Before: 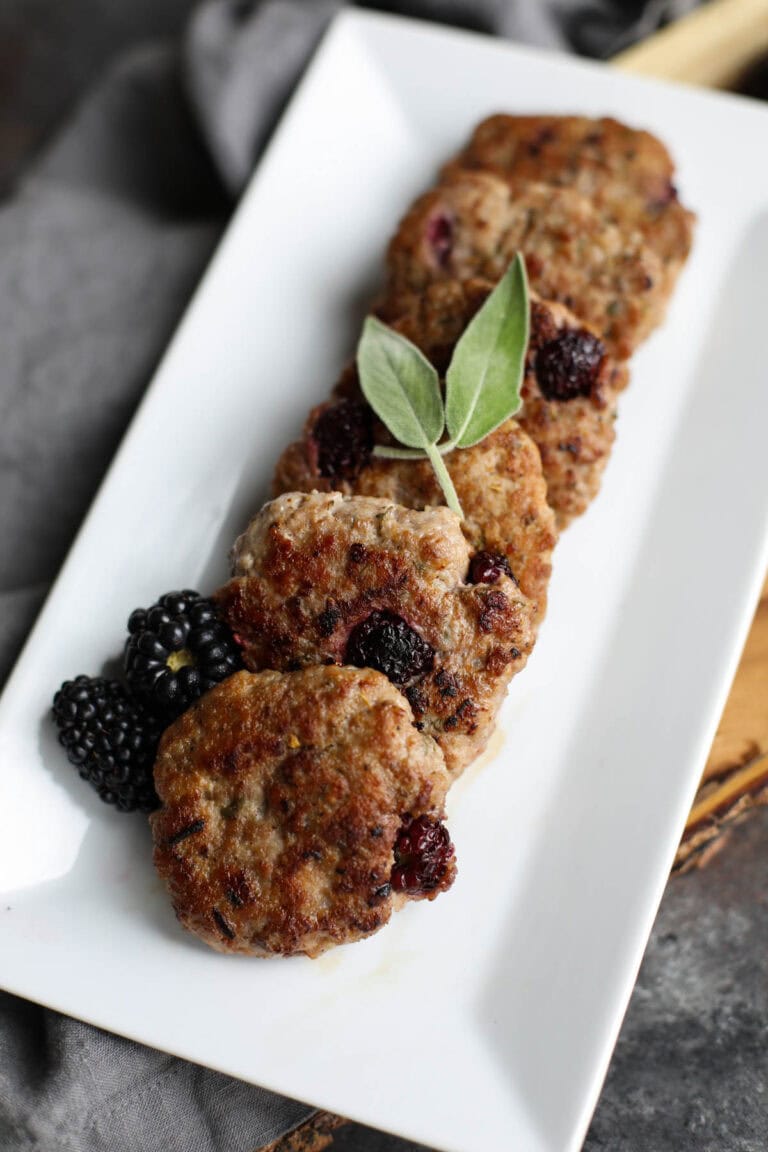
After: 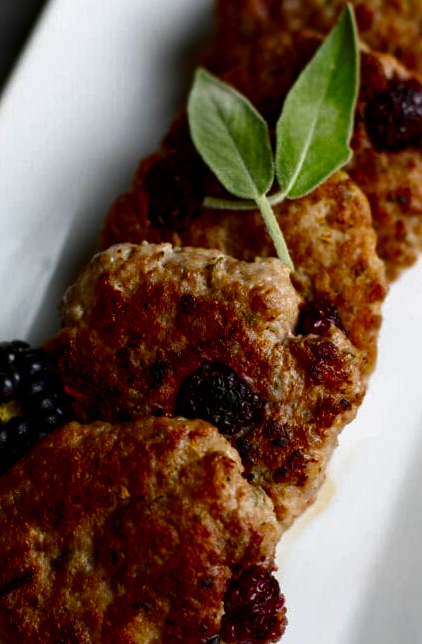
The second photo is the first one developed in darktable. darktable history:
contrast brightness saturation: brightness -0.253, saturation 0.2
color balance rgb: power › luminance -14.863%, perceptual saturation grading › global saturation 20%, perceptual saturation grading › highlights -13.973%, perceptual saturation grading › shadows 49.315%
crop and rotate: left 22.187%, top 21.649%, right 22.759%, bottom 22.387%
